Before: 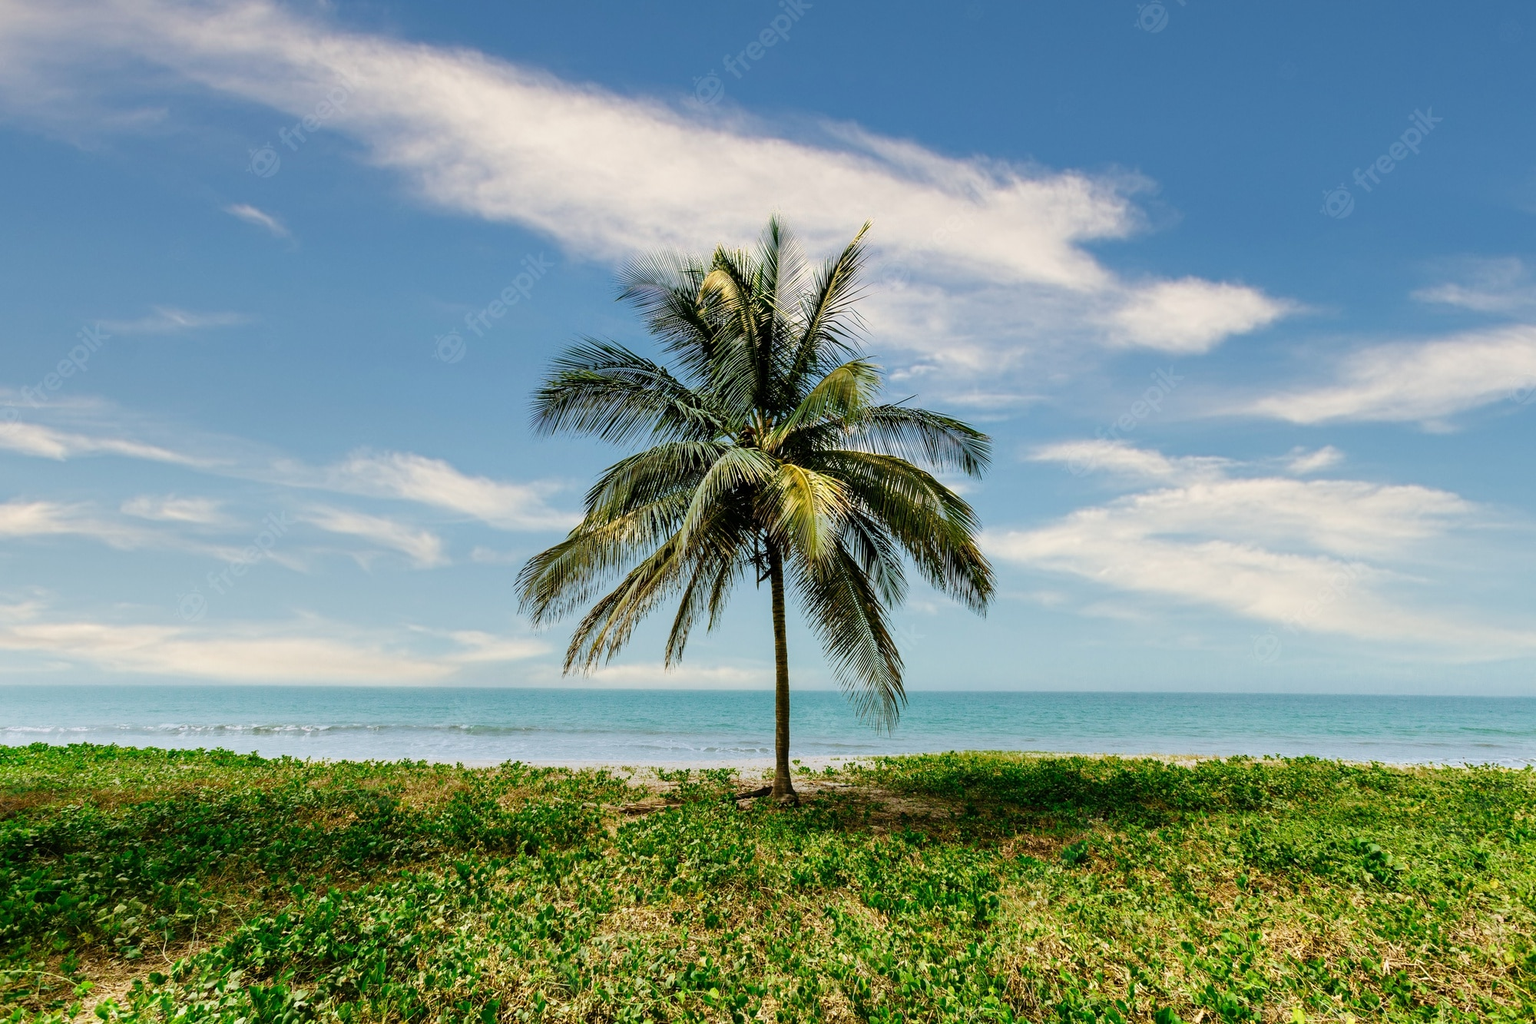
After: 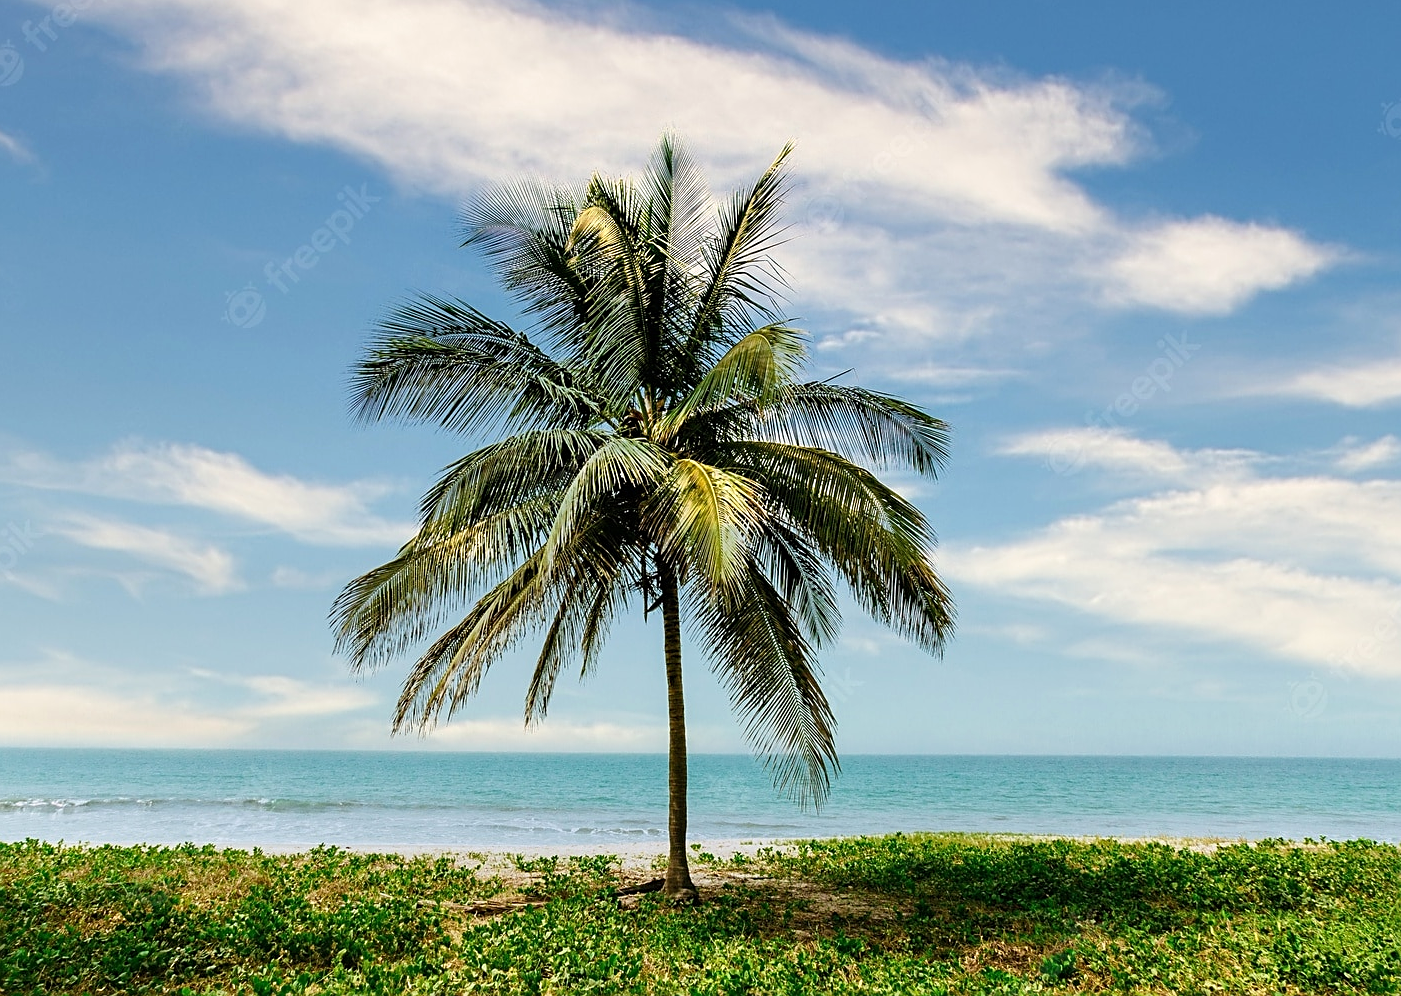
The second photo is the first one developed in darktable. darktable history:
sharpen: on, module defaults
crop and rotate: left 17.081%, top 10.902%, right 12.863%, bottom 14.377%
exposure: exposure 0.168 EV, compensate highlight preservation false
